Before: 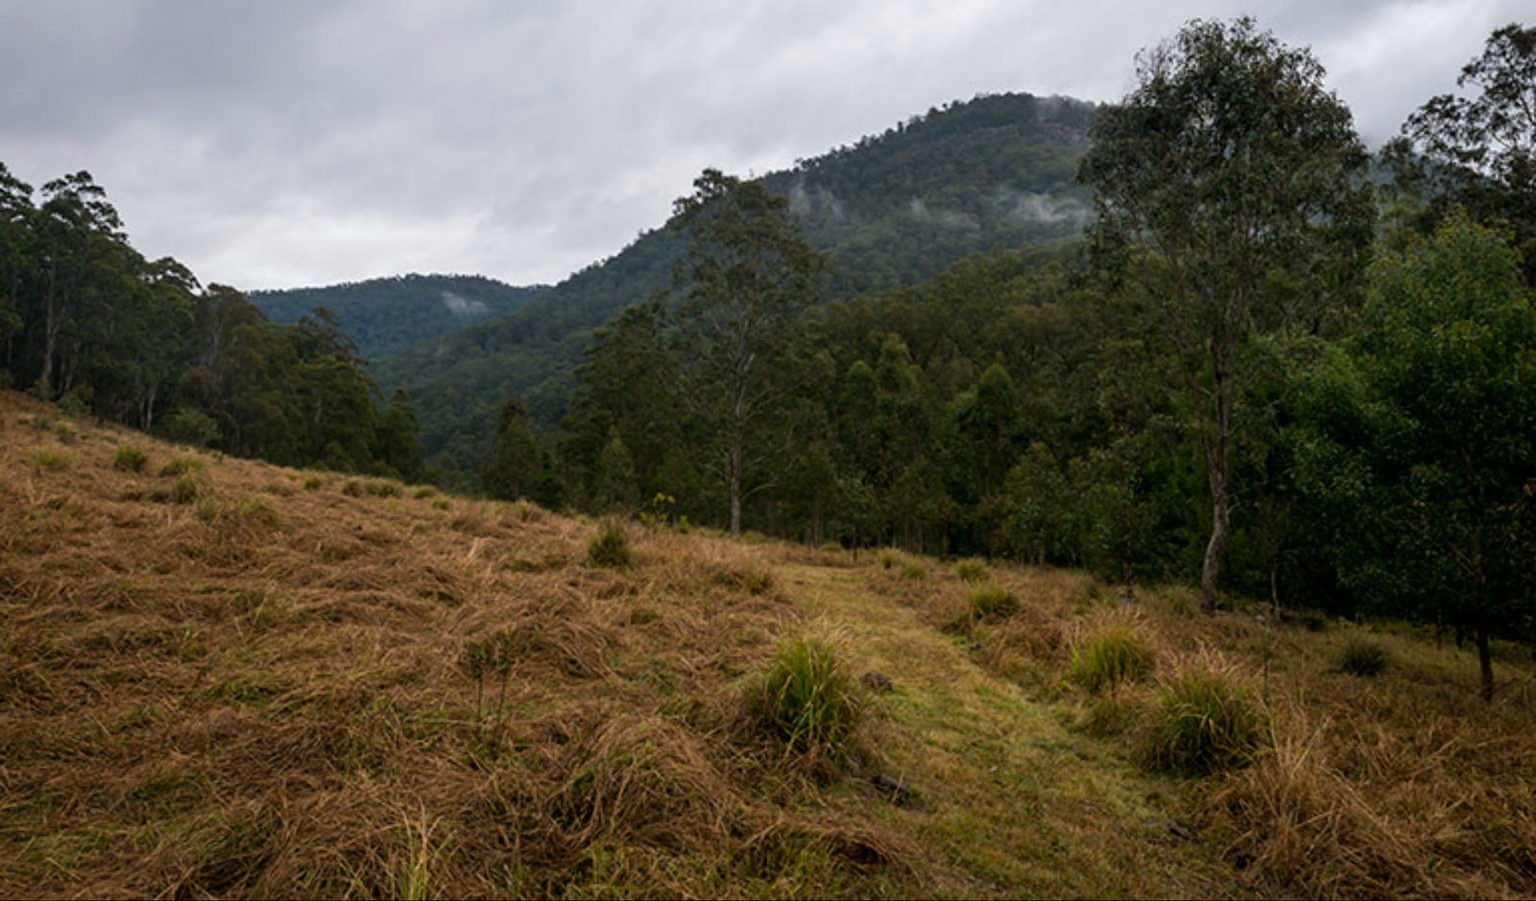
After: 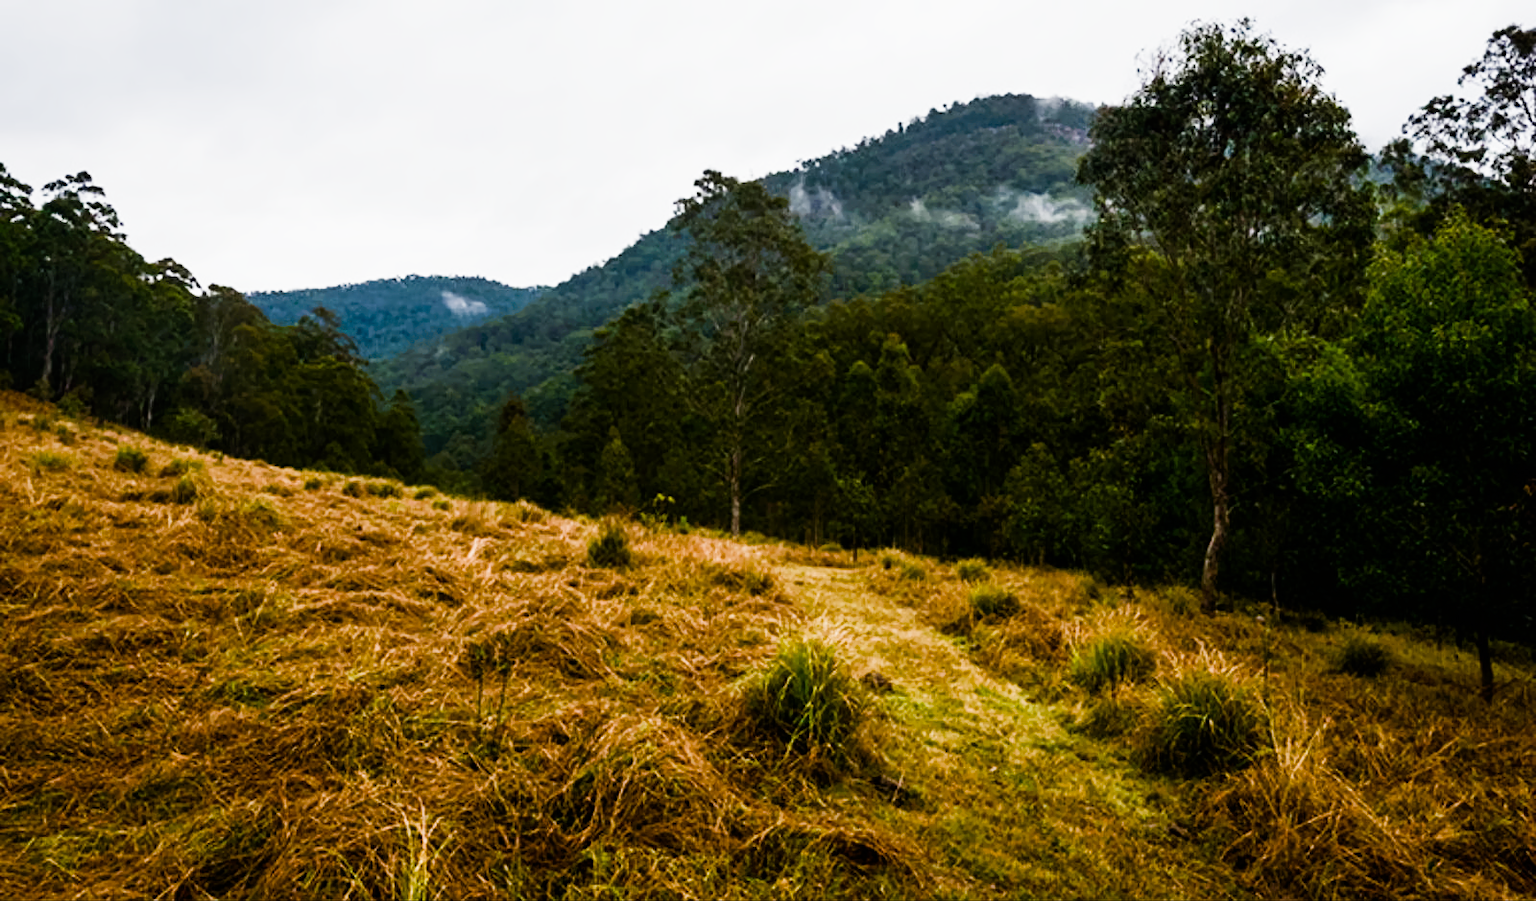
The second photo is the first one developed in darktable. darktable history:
color balance rgb: perceptual saturation grading › highlights -29.58%, perceptual saturation grading › mid-tones 29.47%, perceptual saturation grading › shadows 59.73%, perceptual brilliance grading › global brilliance -17.79%, perceptual brilliance grading › highlights 28.73%, global vibrance 15.44%
denoise (profiled): preserve shadows 1.28, scattering 0.021, a [-1, 0, 0], compensate highlight preservation false
exposure: exposure 1 EV, compensate highlight preservation false
lens correction: correction method embedded metadata, scale 1.01, crop 1, focal 35, aperture 1.8, distance 0.827, camera "ILCE-7M4", lens "FE 35mm f/1.8"
sigmoid: contrast 1.8
